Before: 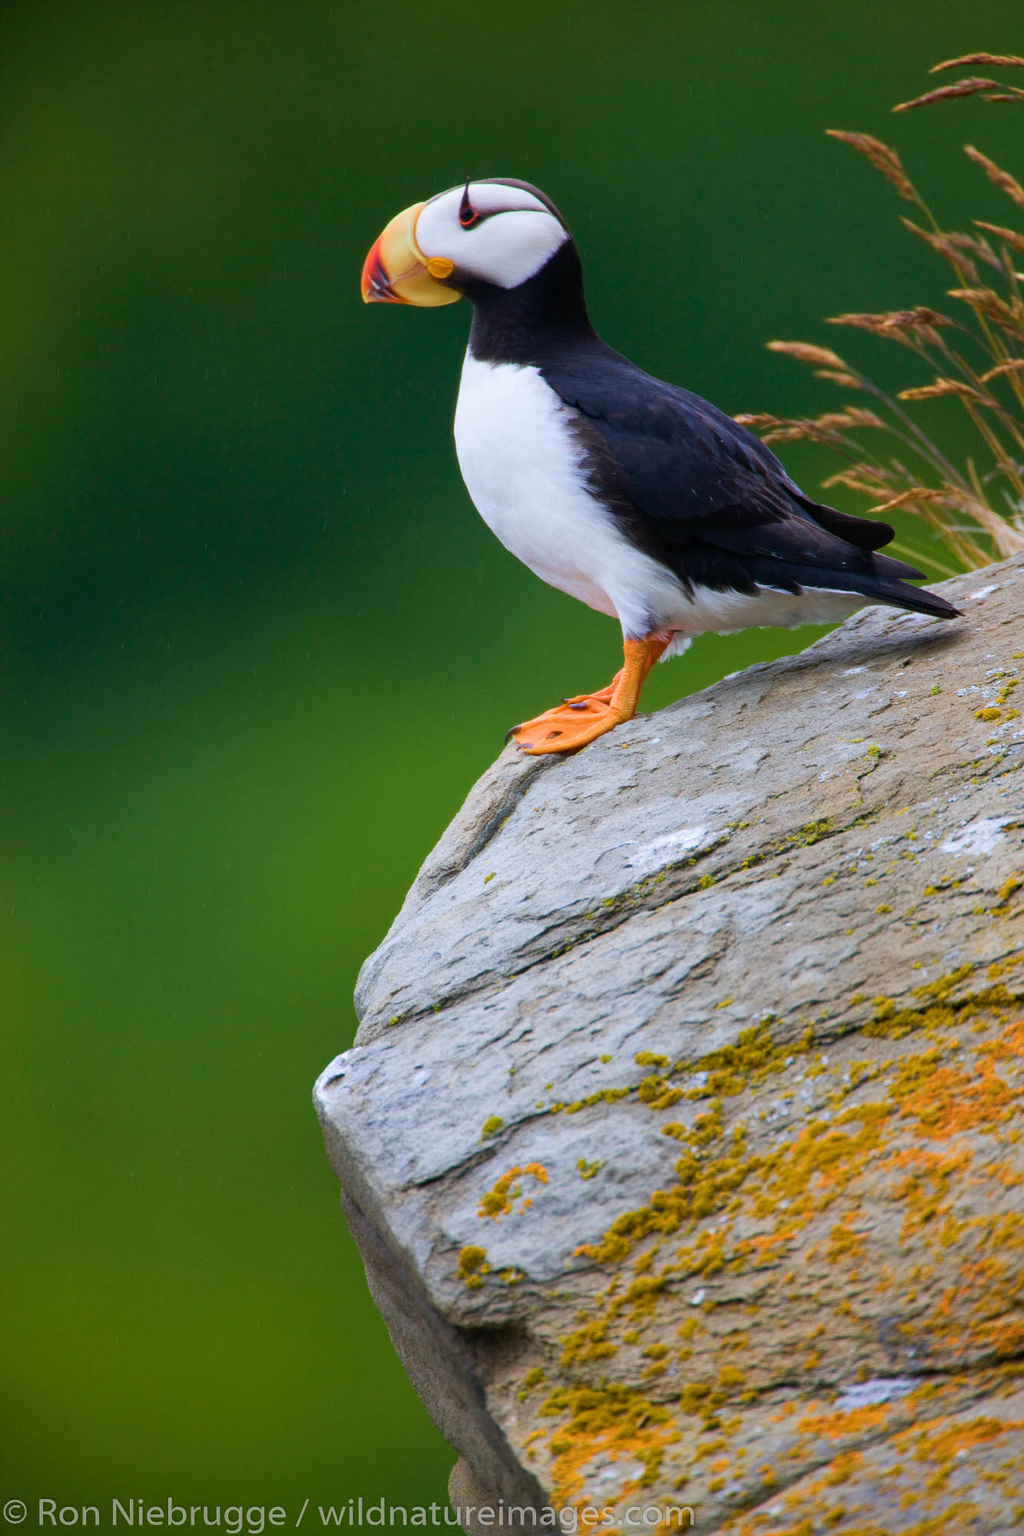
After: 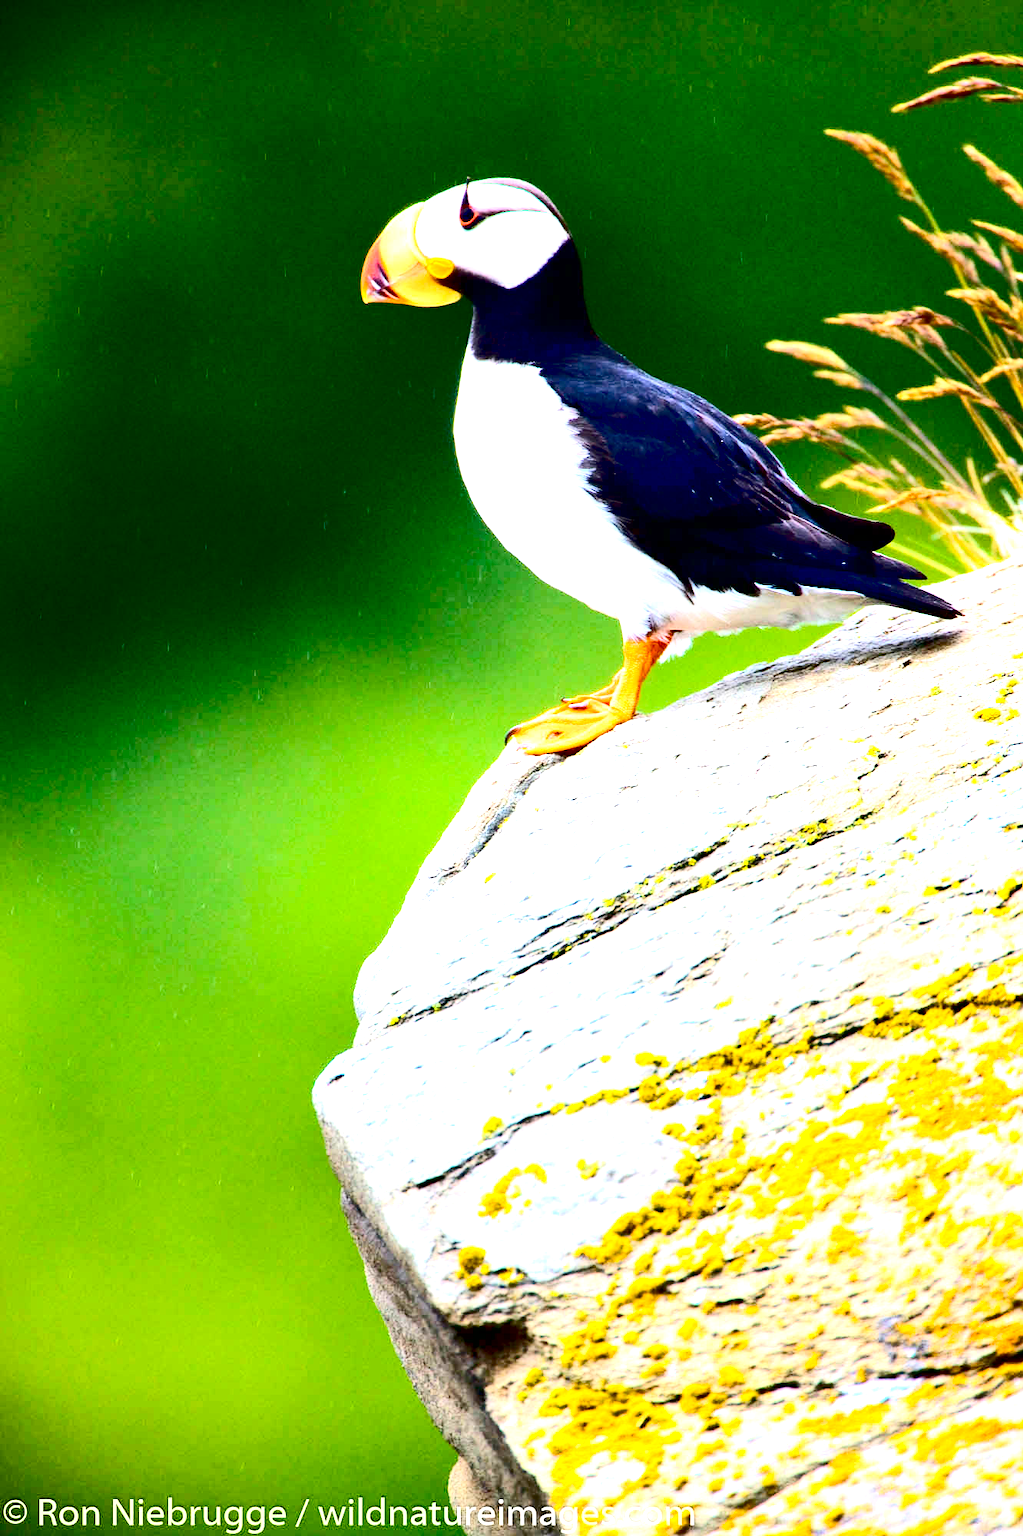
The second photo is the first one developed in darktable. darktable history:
shadows and highlights: shadows 11.13, white point adjustment 1.26, highlights -0.365, soften with gaussian
tone equalizer: -8 EV -0.394 EV, -7 EV -0.426 EV, -6 EV -0.323 EV, -5 EV -0.244 EV, -3 EV 0.251 EV, -2 EV 0.351 EV, -1 EV 0.381 EV, +0 EV 0.409 EV, edges refinement/feathering 500, mask exposure compensation -1.57 EV, preserve details no
exposure: black level correction 0.016, exposure 1.763 EV, compensate exposure bias true, compensate highlight preservation false
contrast brightness saturation: contrast 0.297
